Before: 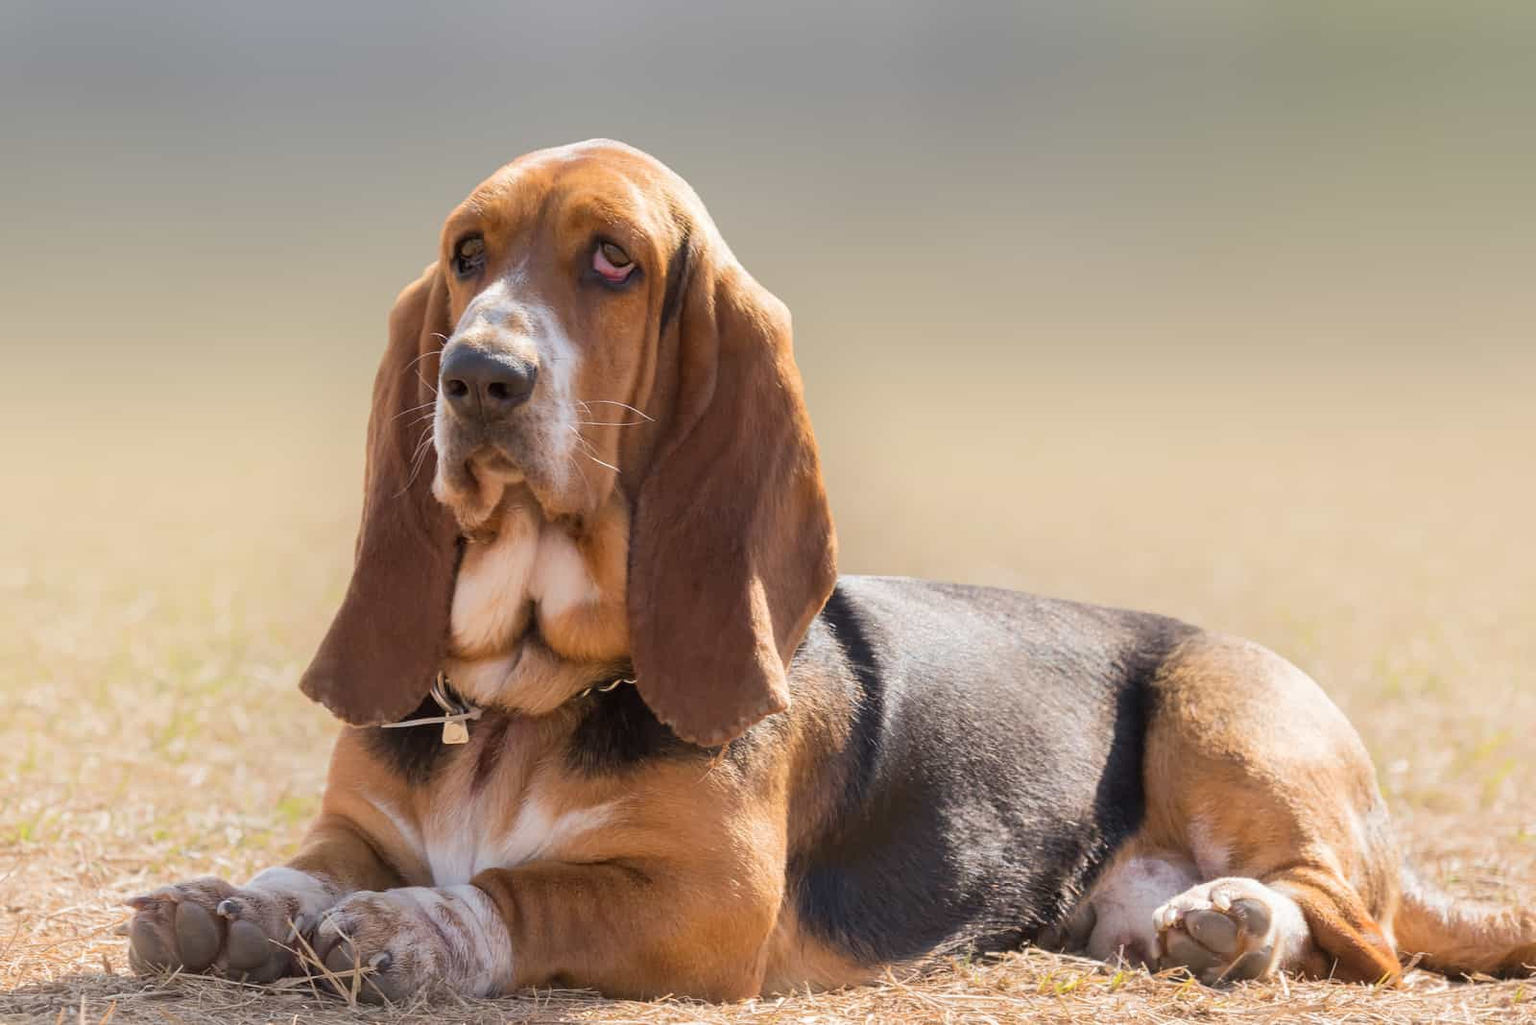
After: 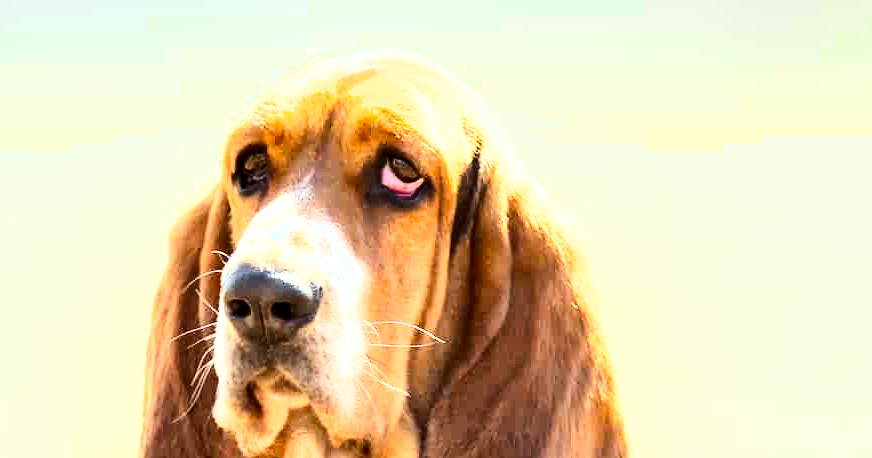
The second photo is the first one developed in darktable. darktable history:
crop: left 14.863%, top 9.037%, right 30.63%, bottom 48.066%
tone equalizer: -8 EV -0.379 EV, -7 EV -0.361 EV, -6 EV -0.331 EV, -5 EV -0.227 EV, -3 EV 0.2 EV, -2 EV 0.326 EV, -1 EV 0.399 EV, +0 EV 0.447 EV, edges refinement/feathering 500, mask exposure compensation -1.57 EV, preserve details no
exposure: black level correction 0.008, exposure 0.981 EV, compensate exposure bias true, compensate highlight preservation false
shadows and highlights: soften with gaussian
contrast brightness saturation: contrast 0.102, brightness 0.011, saturation 0.025
base curve: curves: ch0 [(0, 0) (0.032, 0.037) (0.105, 0.228) (0.435, 0.76) (0.856, 0.983) (1, 1)]
color correction: highlights a* -8.02, highlights b* 3.08
